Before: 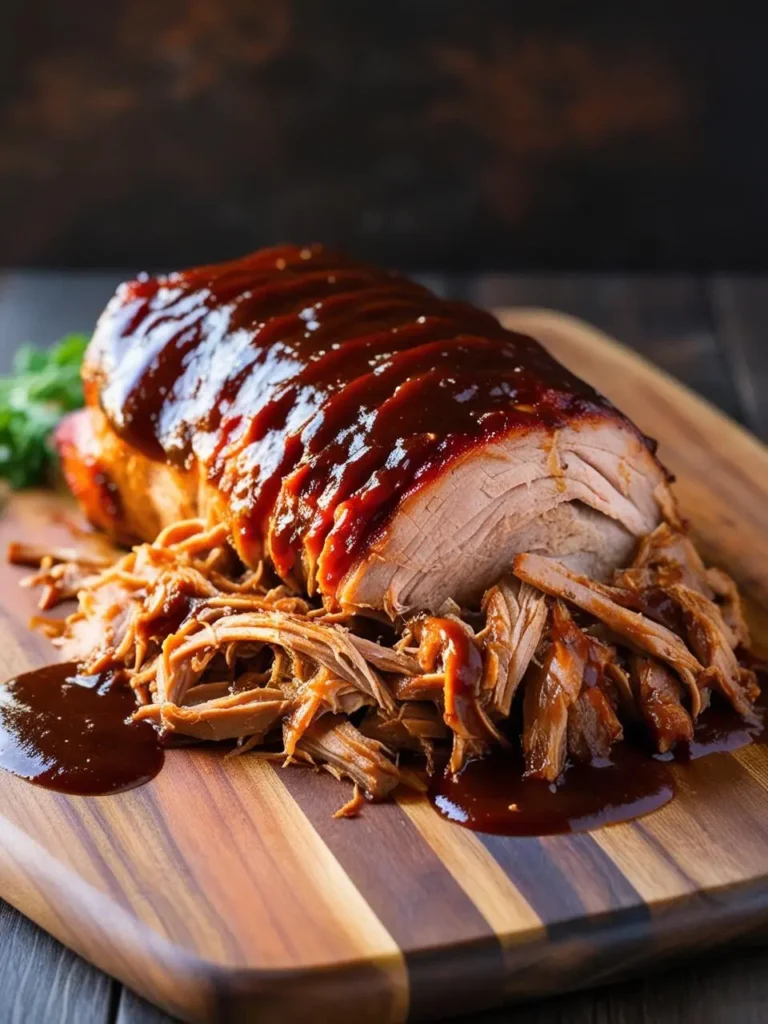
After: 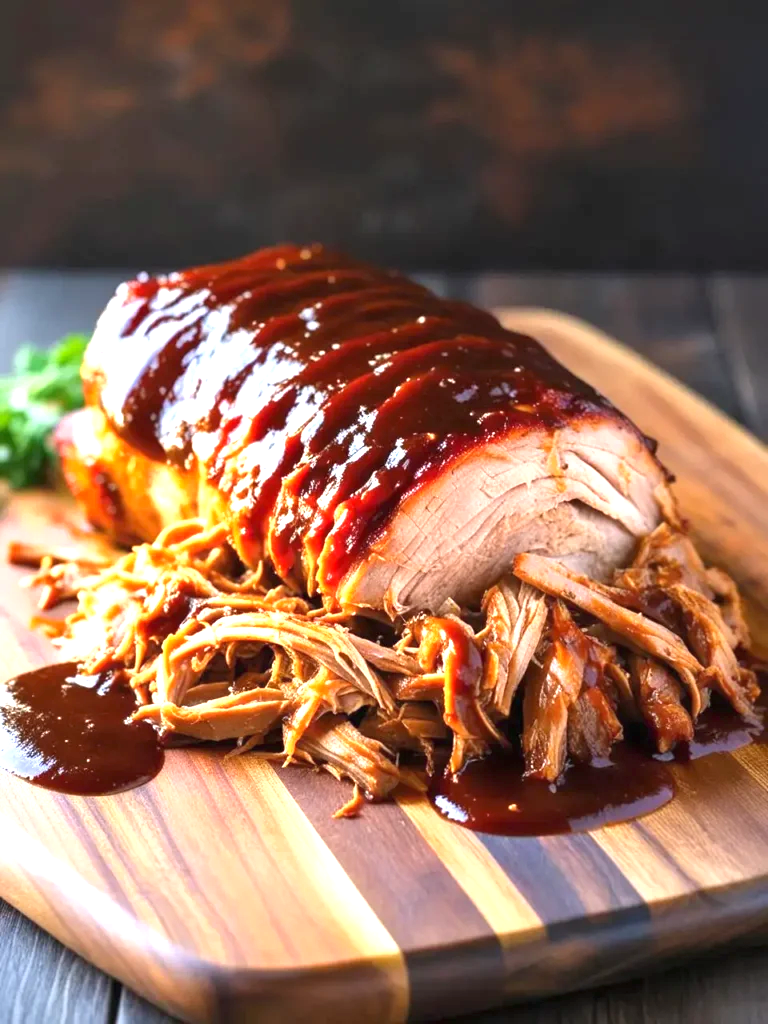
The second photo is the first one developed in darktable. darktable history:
exposure: black level correction 0, exposure 1.199 EV, compensate highlight preservation false
shadows and highlights: shadows 25.64, highlights -24.24
